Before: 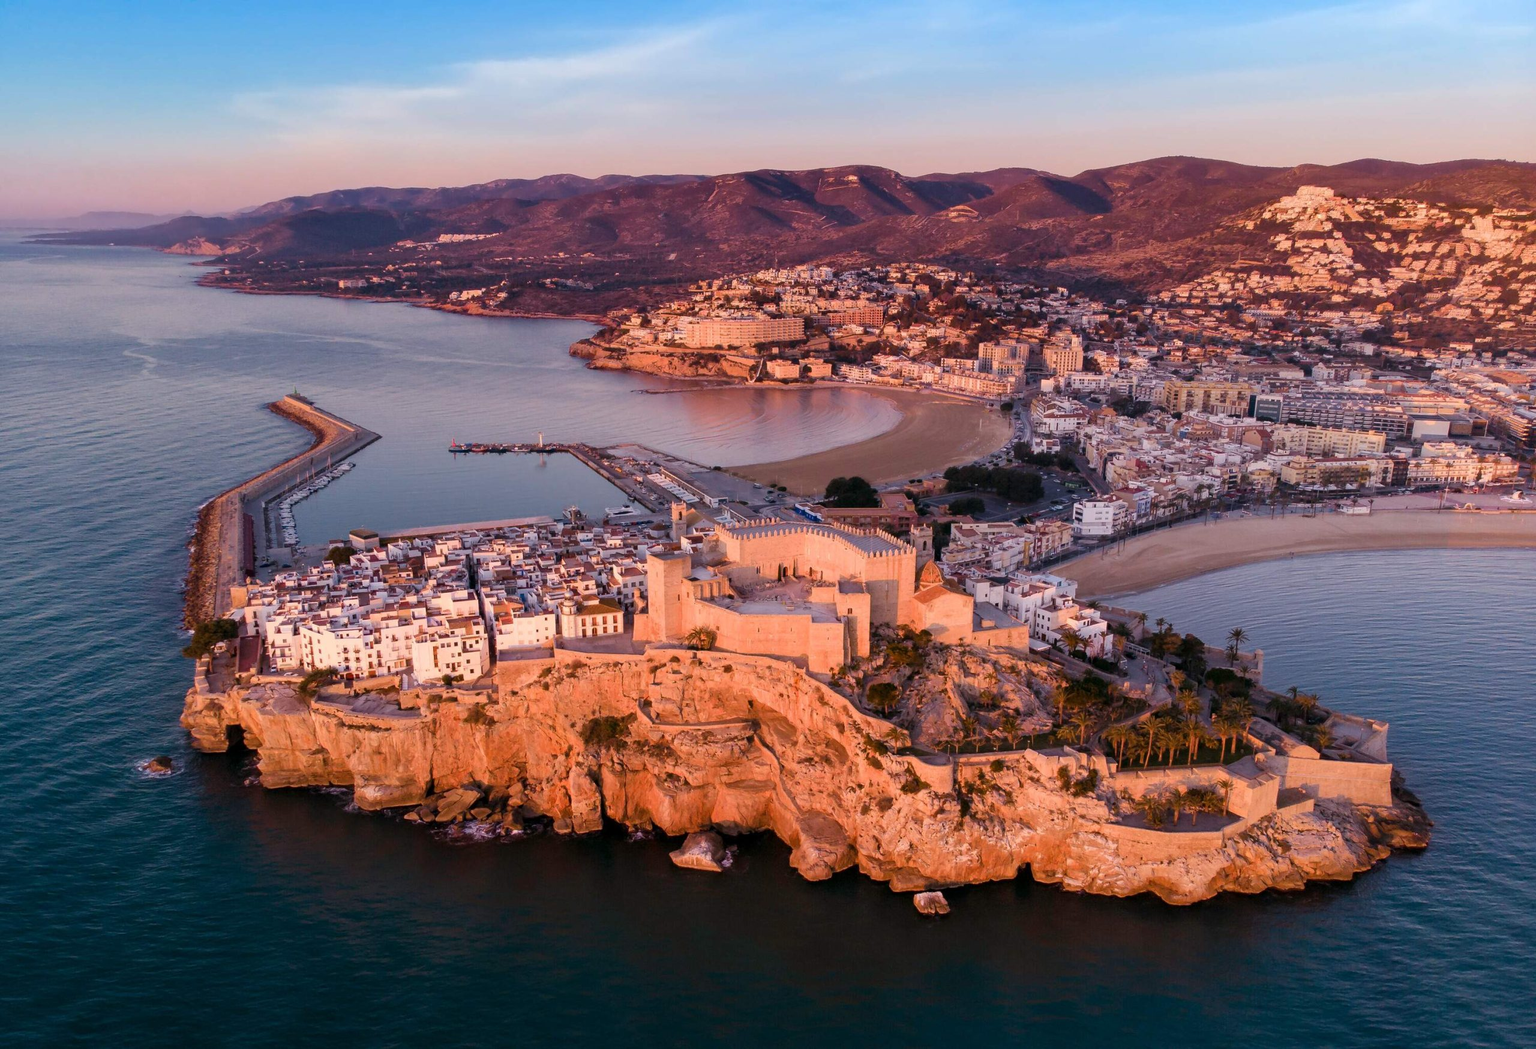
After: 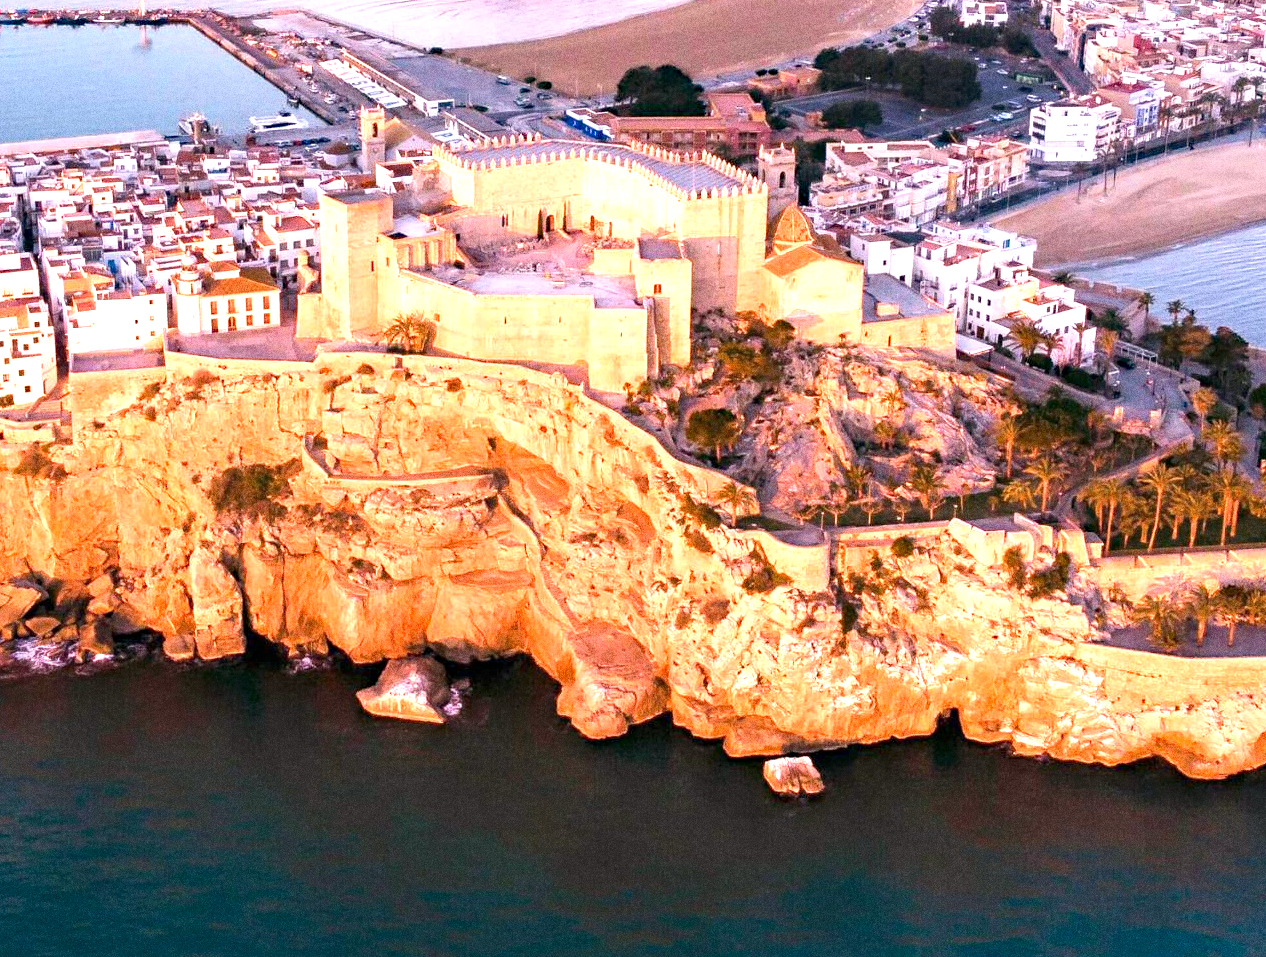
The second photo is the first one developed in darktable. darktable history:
exposure: black level correction 0, exposure 1.75 EV, compensate exposure bias true, compensate highlight preservation false
haze removal: compatibility mode true, adaptive false
grain: coarseness 0.09 ISO, strength 40%
crop: left 29.672%, top 41.786%, right 20.851%, bottom 3.487%
